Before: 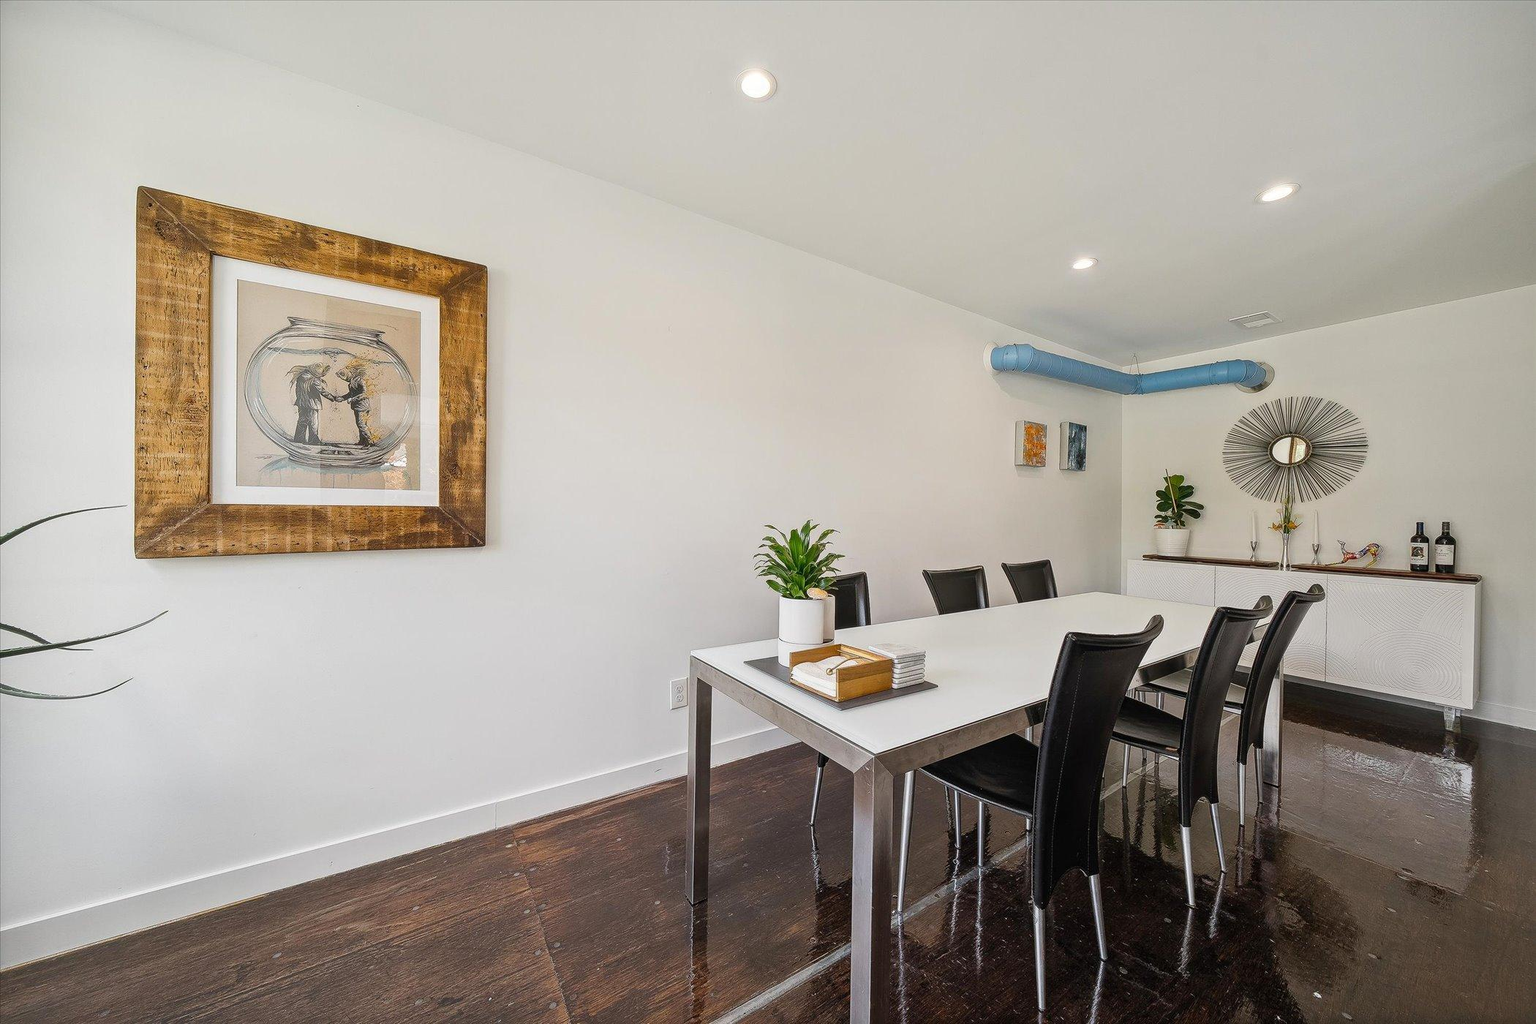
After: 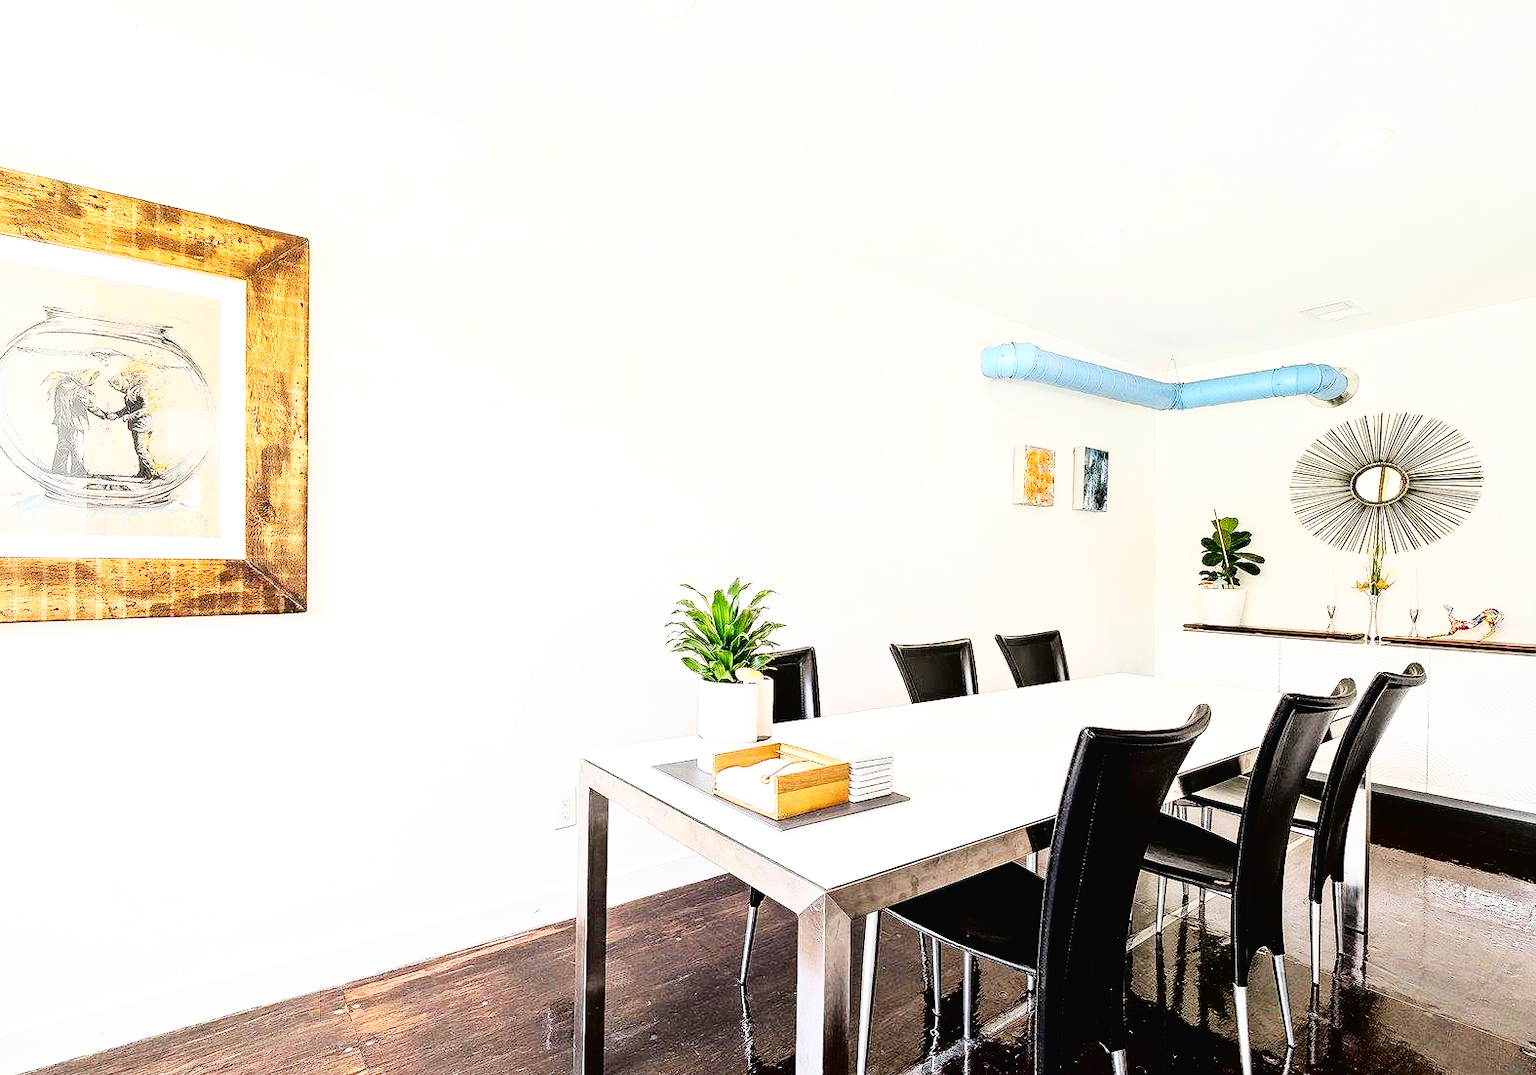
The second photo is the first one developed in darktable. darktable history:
tone equalizer: -8 EV -0.723 EV, -7 EV -0.692 EV, -6 EV -0.609 EV, -5 EV -0.417 EV, -3 EV 0.38 EV, -2 EV 0.6 EV, -1 EV 0.7 EV, +0 EV 0.73 EV
crop: left 16.657%, top 8.554%, right 8.315%, bottom 12.654%
tone curve: curves: ch0 [(0, 0.016) (0.11, 0.039) (0.259, 0.235) (0.383, 0.437) (0.499, 0.597) (0.733, 0.867) (0.843, 0.948) (1, 1)], color space Lab, independent channels, preserve colors none
base curve: curves: ch0 [(0, 0) (0.032, 0.025) (0.121, 0.166) (0.206, 0.329) (0.605, 0.79) (1, 1)], preserve colors none
